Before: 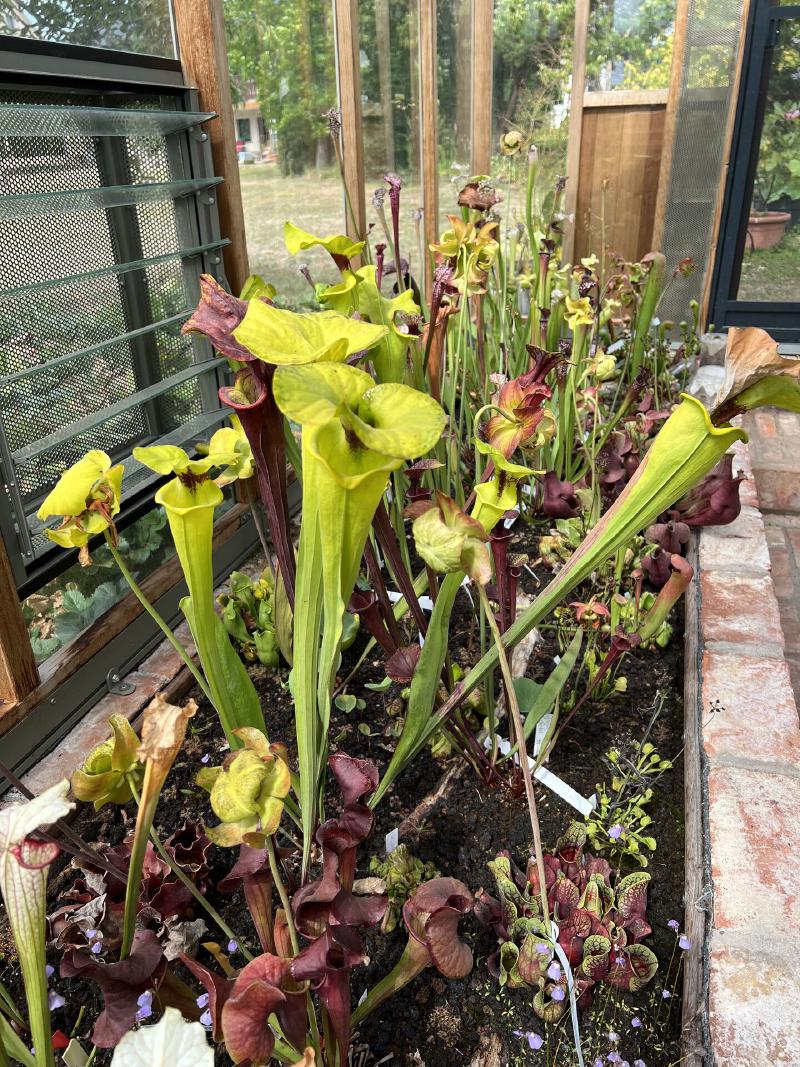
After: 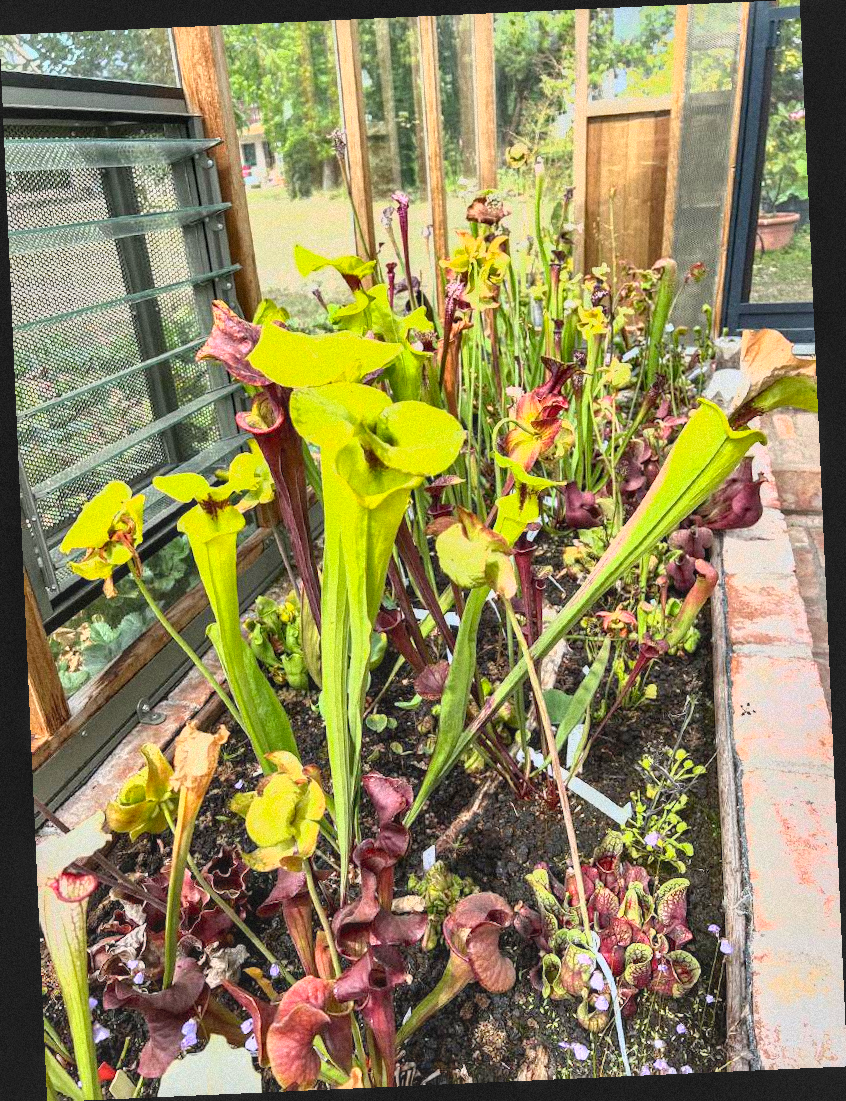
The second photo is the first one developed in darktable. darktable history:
grain: mid-tones bias 0%
shadows and highlights: soften with gaussian
rotate and perspective: rotation -2.56°, automatic cropping off
exposure: black level correction 0.001, exposure 1.05 EV, compensate exposure bias true, compensate highlight preservation false
local contrast: on, module defaults
lowpass: radius 0.1, contrast 0.85, saturation 1.1, unbound 0
